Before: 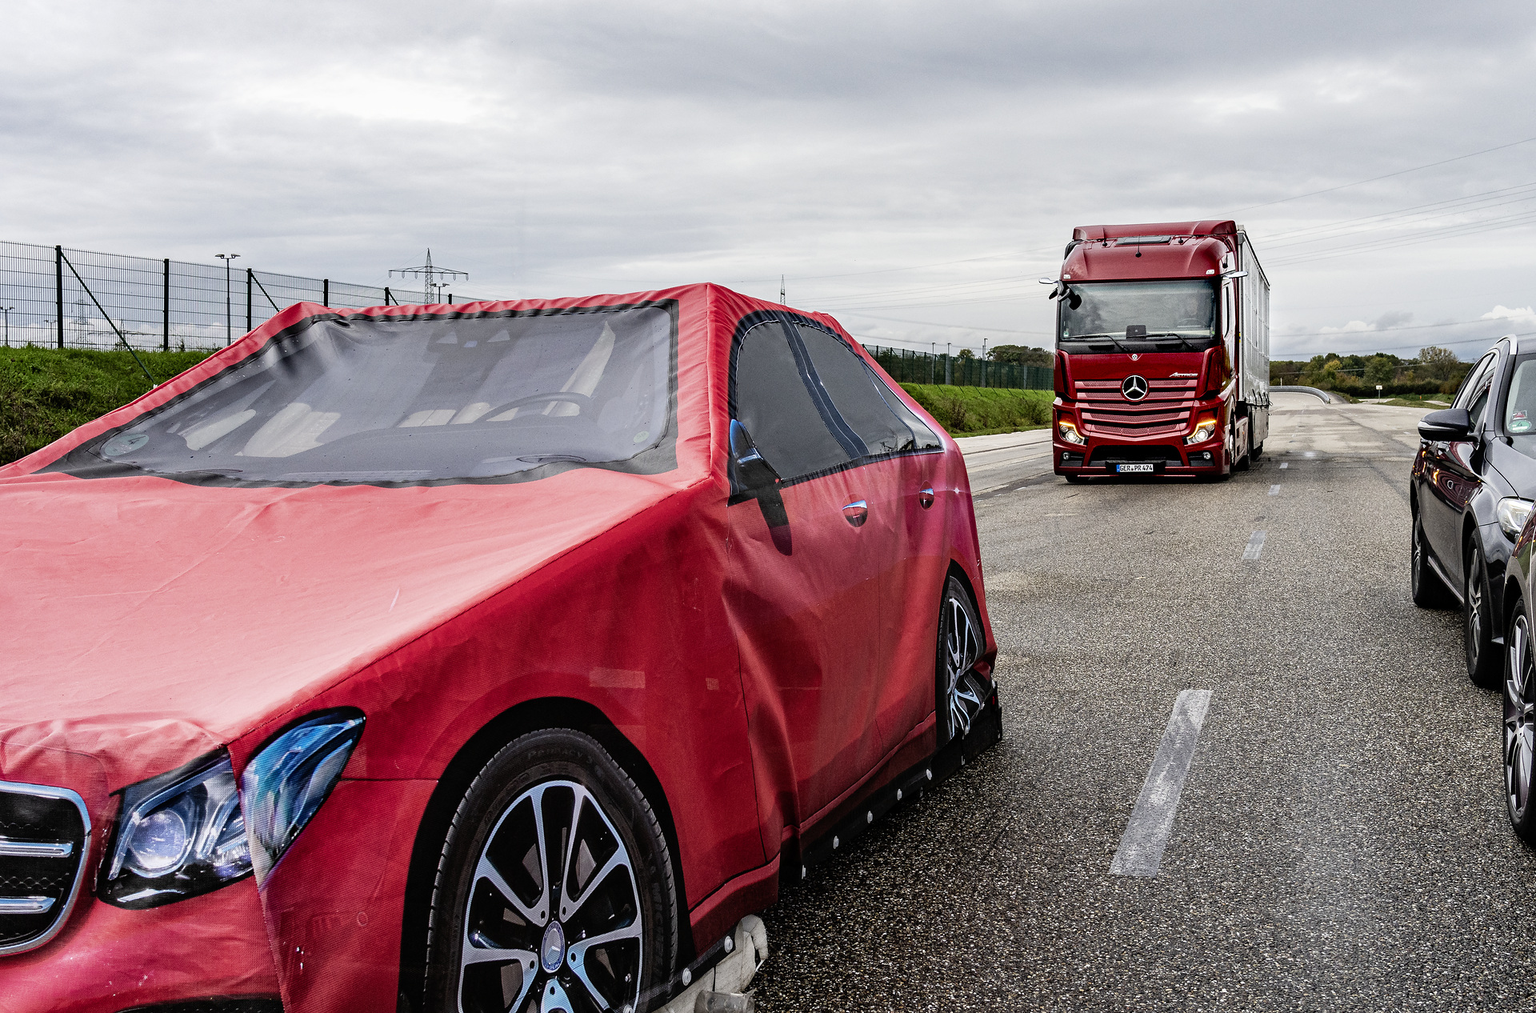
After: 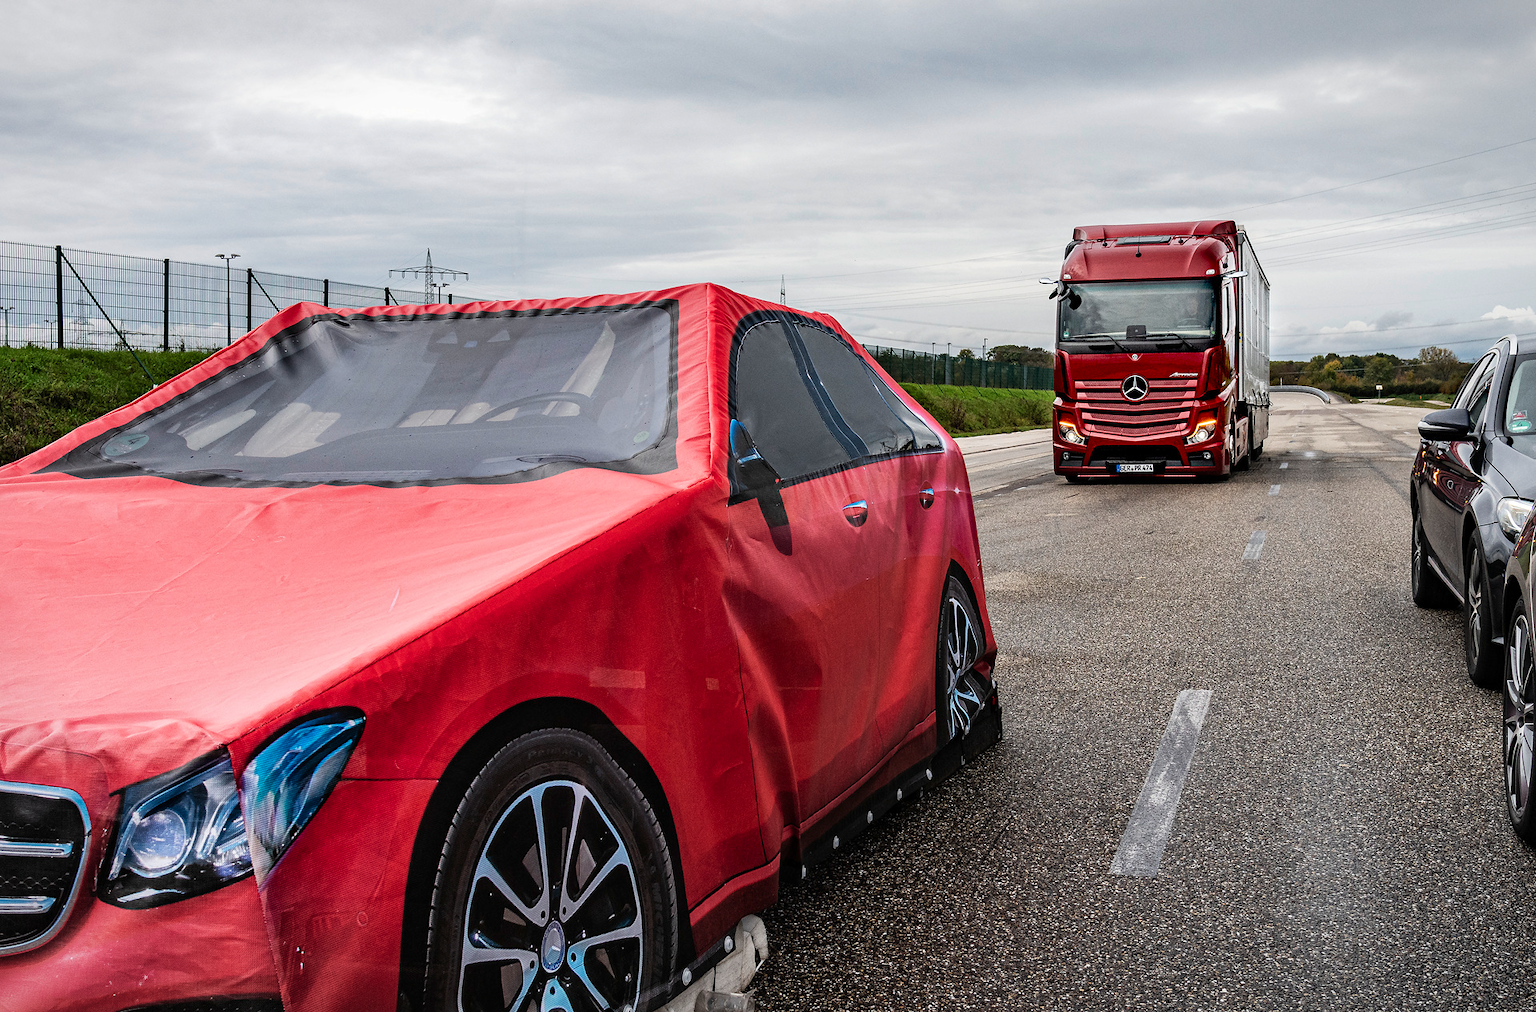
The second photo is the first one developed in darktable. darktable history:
vignetting: fall-off start 97.63%, fall-off radius 99.2%, width/height ratio 1.372
